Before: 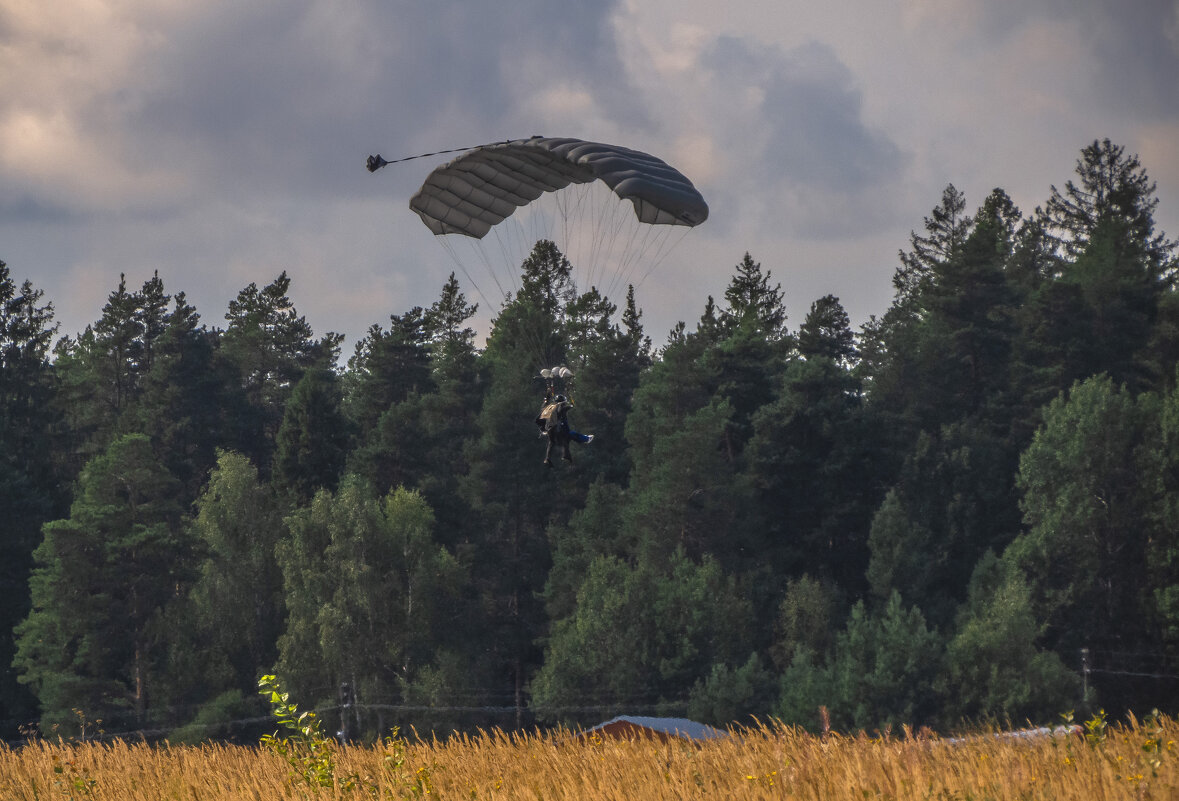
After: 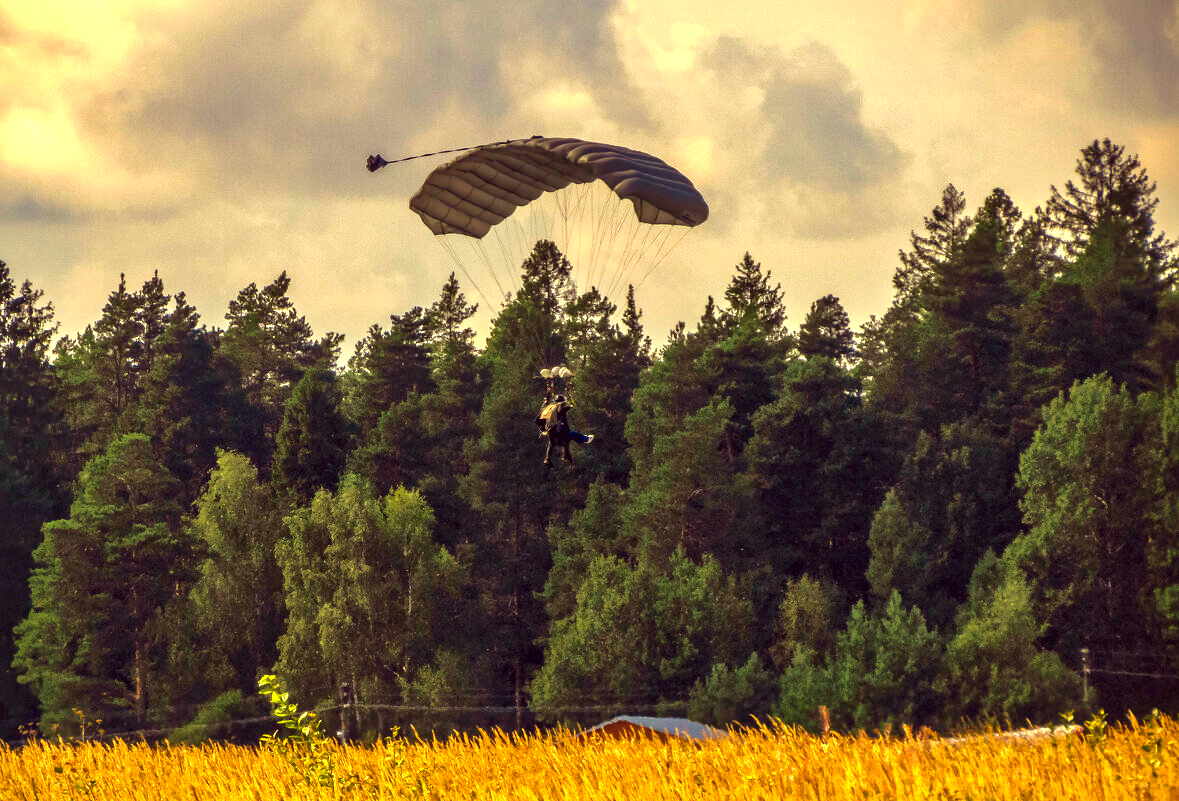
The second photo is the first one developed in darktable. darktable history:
color balance rgb: shadows lift › luminance -20%, power › hue 72.24°, highlights gain › luminance 15%, global offset › hue 171.6°, perceptual saturation grading › highlights -15%, perceptual saturation grading › shadows 25%, global vibrance 30%, contrast 10%
local contrast: mode bilateral grid, contrast 20, coarseness 50, detail 159%, midtone range 0.2
exposure: black level correction 0, exposure 0.7 EV, compensate exposure bias true, compensate highlight preservation false
color correction: highlights a* -0.482, highlights b* 40, shadows a* 9.8, shadows b* -0.161
velvia: strength 27%
